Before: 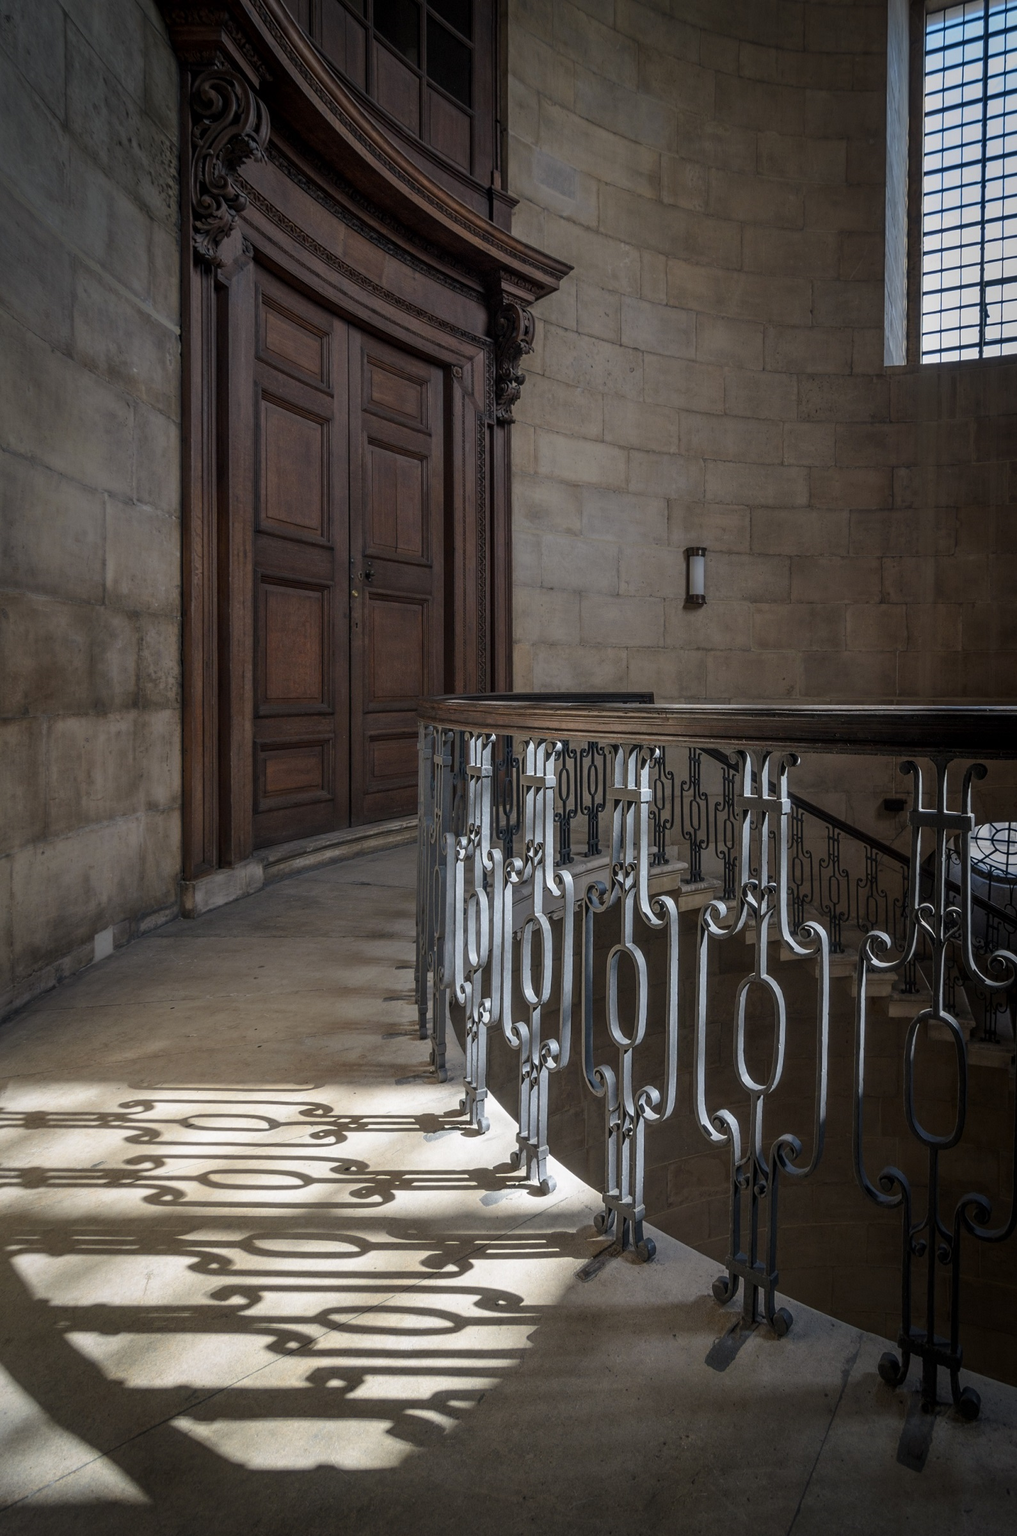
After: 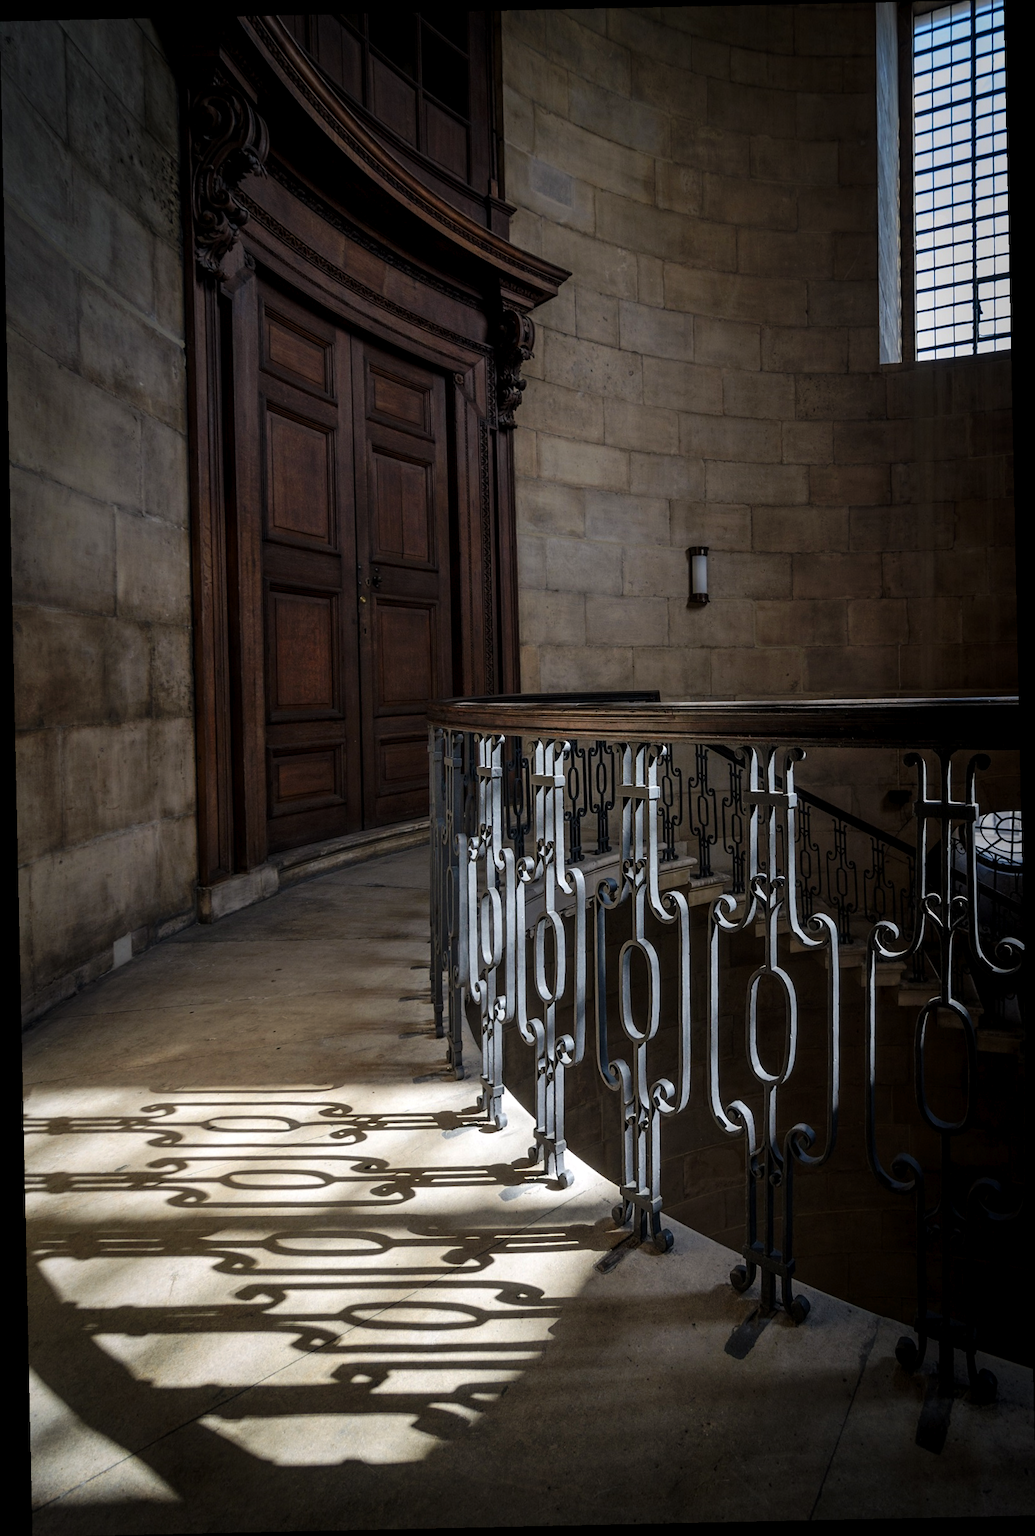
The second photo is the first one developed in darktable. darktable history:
rotate and perspective: rotation -1.24°, automatic cropping off
exposure: black level correction 0.007, exposure 0.159 EV, compensate highlight preservation false
tone curve: curves: ch0 [(0, 0) (0.003, 0.008) (0.011, 0.011) (0.025, 0.014) (0.044, 0.021) (0.069, 0.029) (0.1, 0.042) (0.136, 0.06) (0.177, 0.09) (0.224, 0.126) (0.277, 0.177) (0.335, 0.243) (0.399, 0.31) (0.468, 0.388) (0.543, 0.484) (0.623, 0.585) (0.709, 0.683) (0.801, 0.775) (0.898, 0.873) (1, 1)], preserve colors none
